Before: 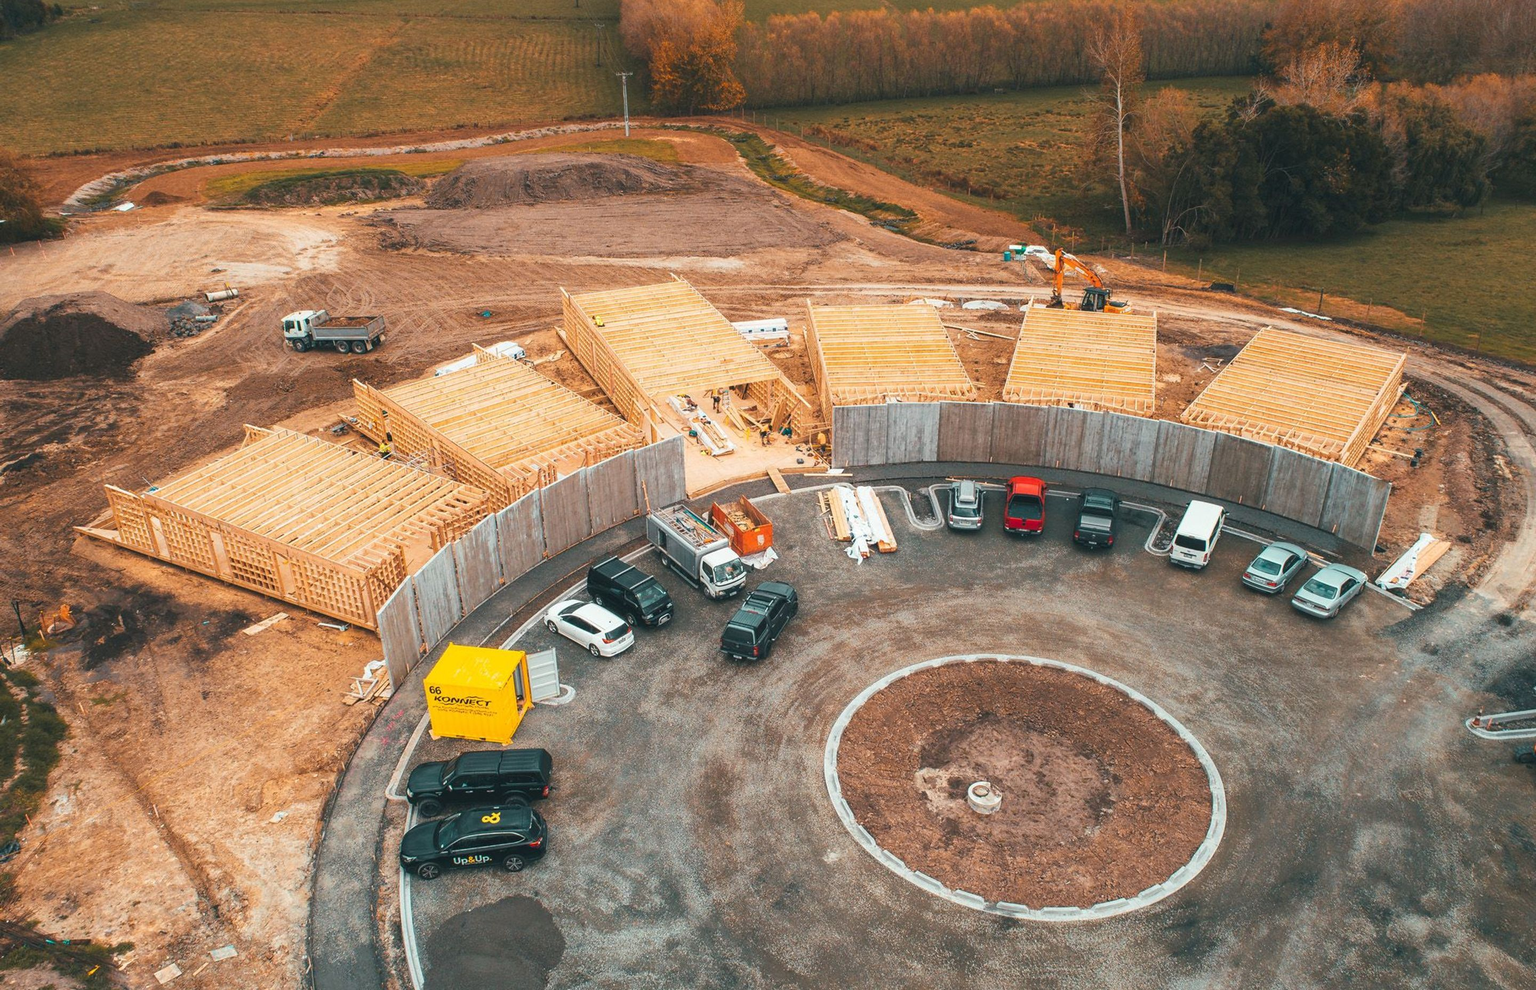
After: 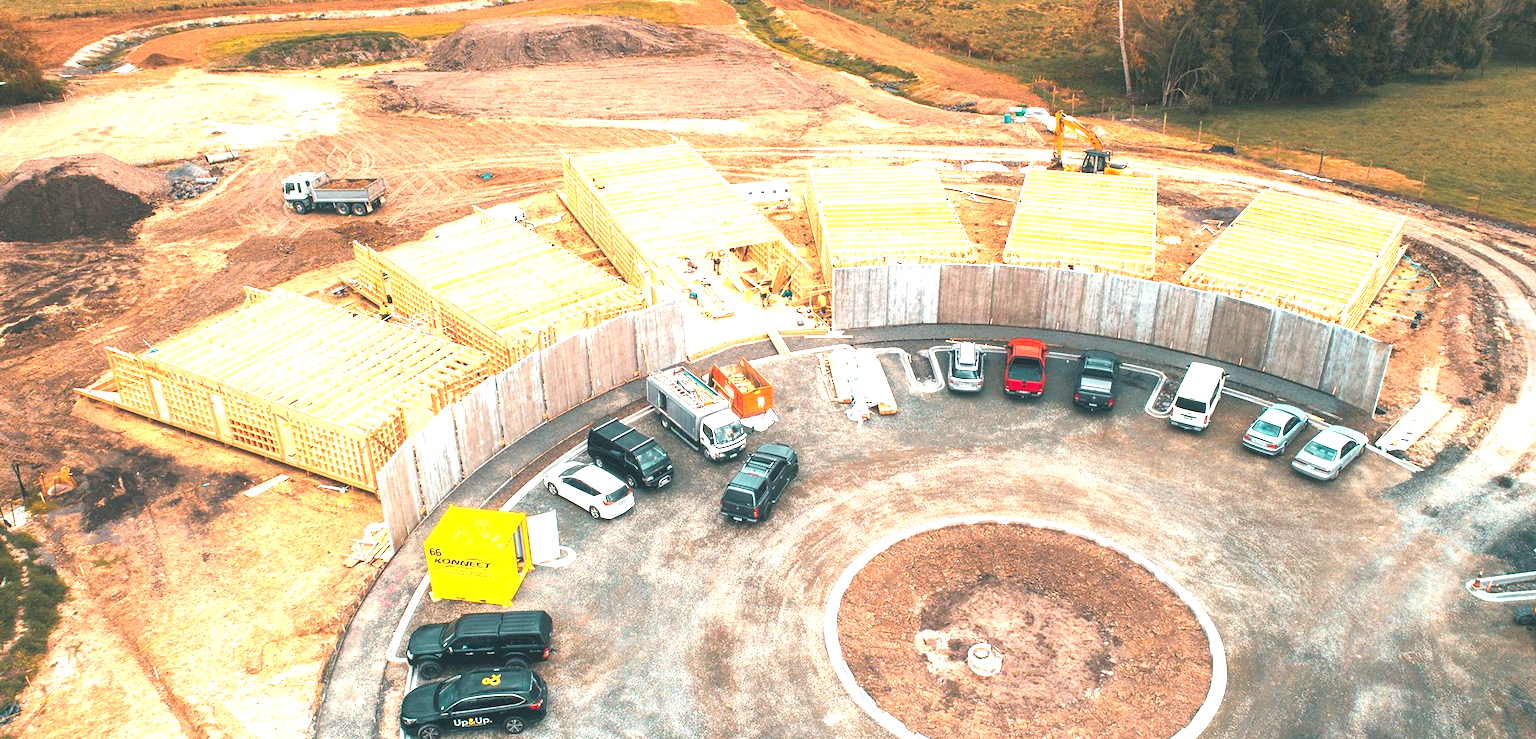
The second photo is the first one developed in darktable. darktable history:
exposure: black level correction 0, exposure 1.026 EV, compensate exposure bias true, compensate highlight preservation false
tone equalizer: -8 EV -0.445 EV, -7 EV -0.375 EV, -6 EV -0.302 EV, -5 EV -0.214 EV, -3 EV 0.233 EV, -2 EV 0.33 EV, -1 EV 0.386 EV, +0 EV 0.43 EV
crop: top 13.965%, bottom 11.325%
